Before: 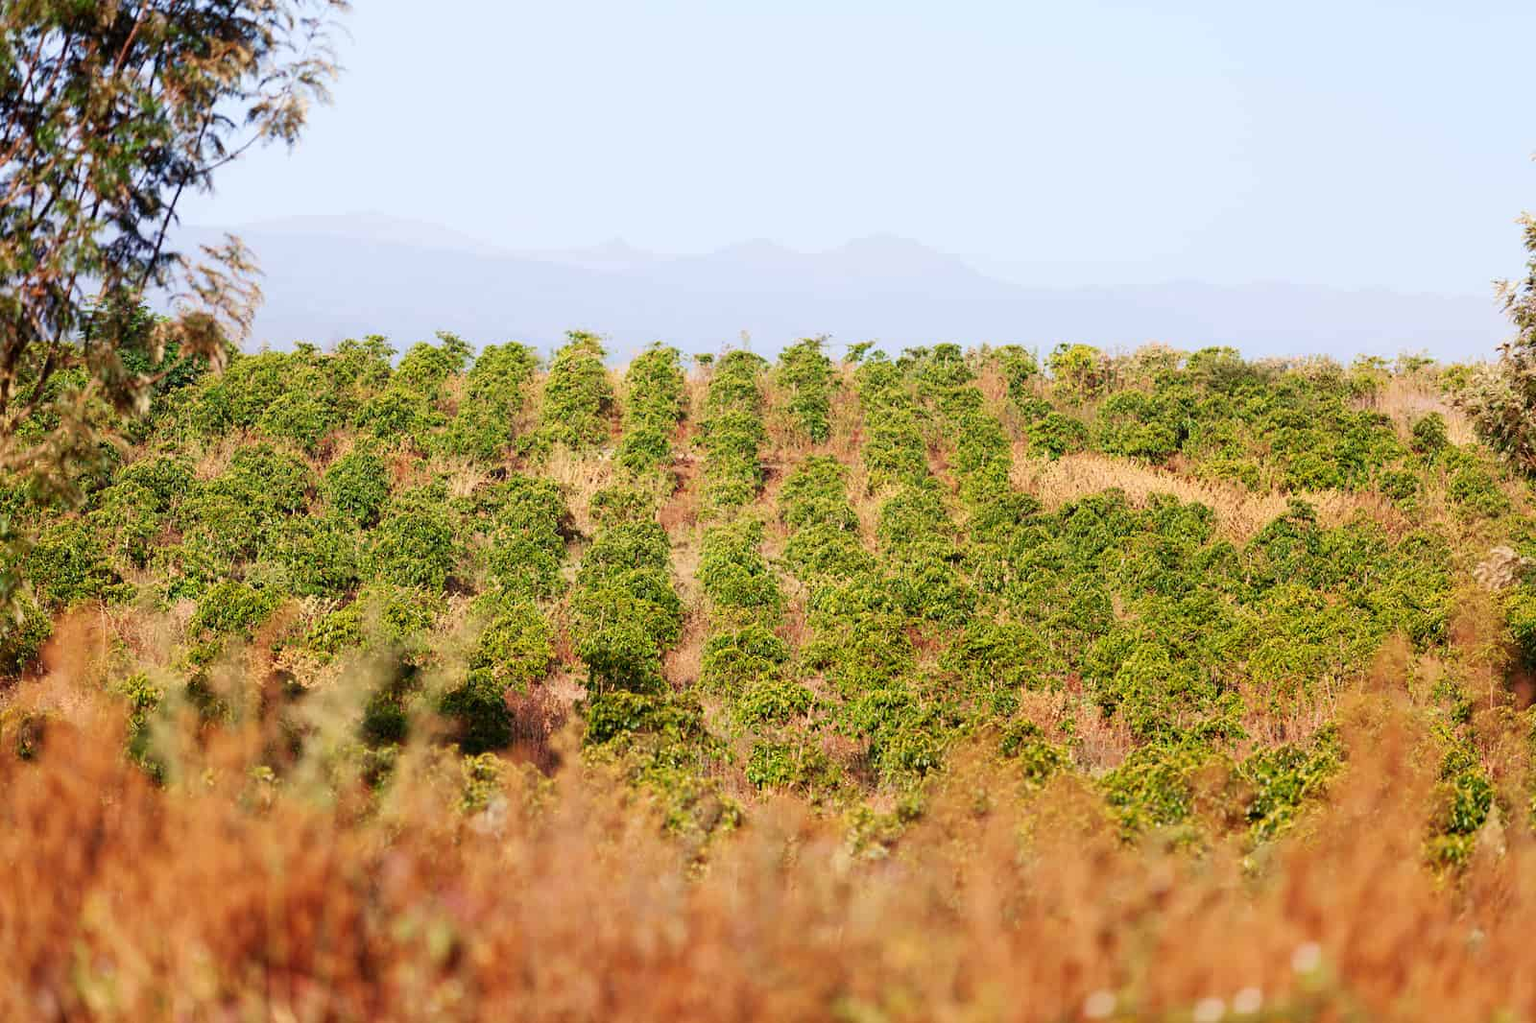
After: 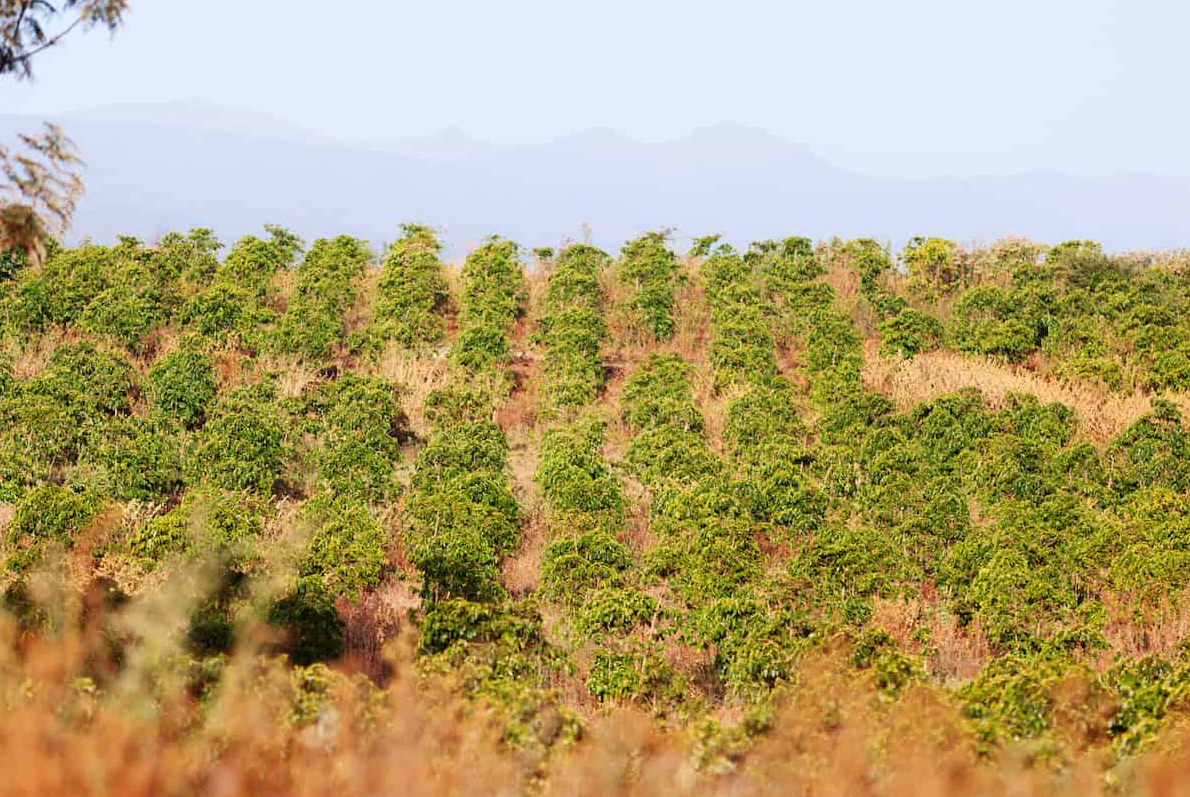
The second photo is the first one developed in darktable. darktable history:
crop and rotate: left 11.881%, top 11.429%, right 13.689%, bottom 13.733%
